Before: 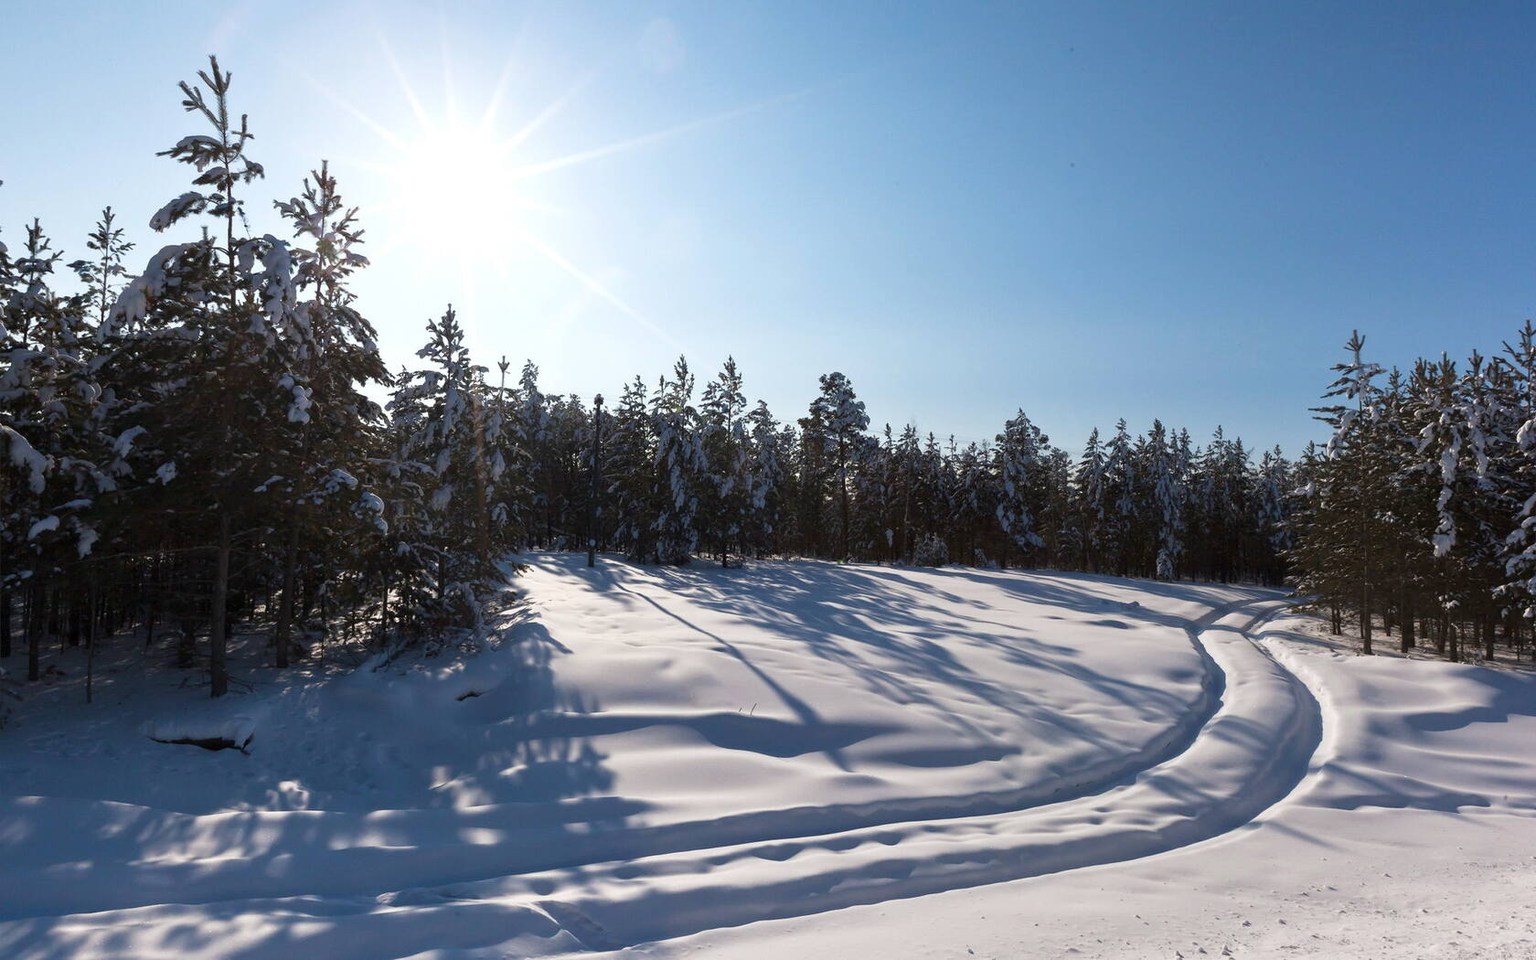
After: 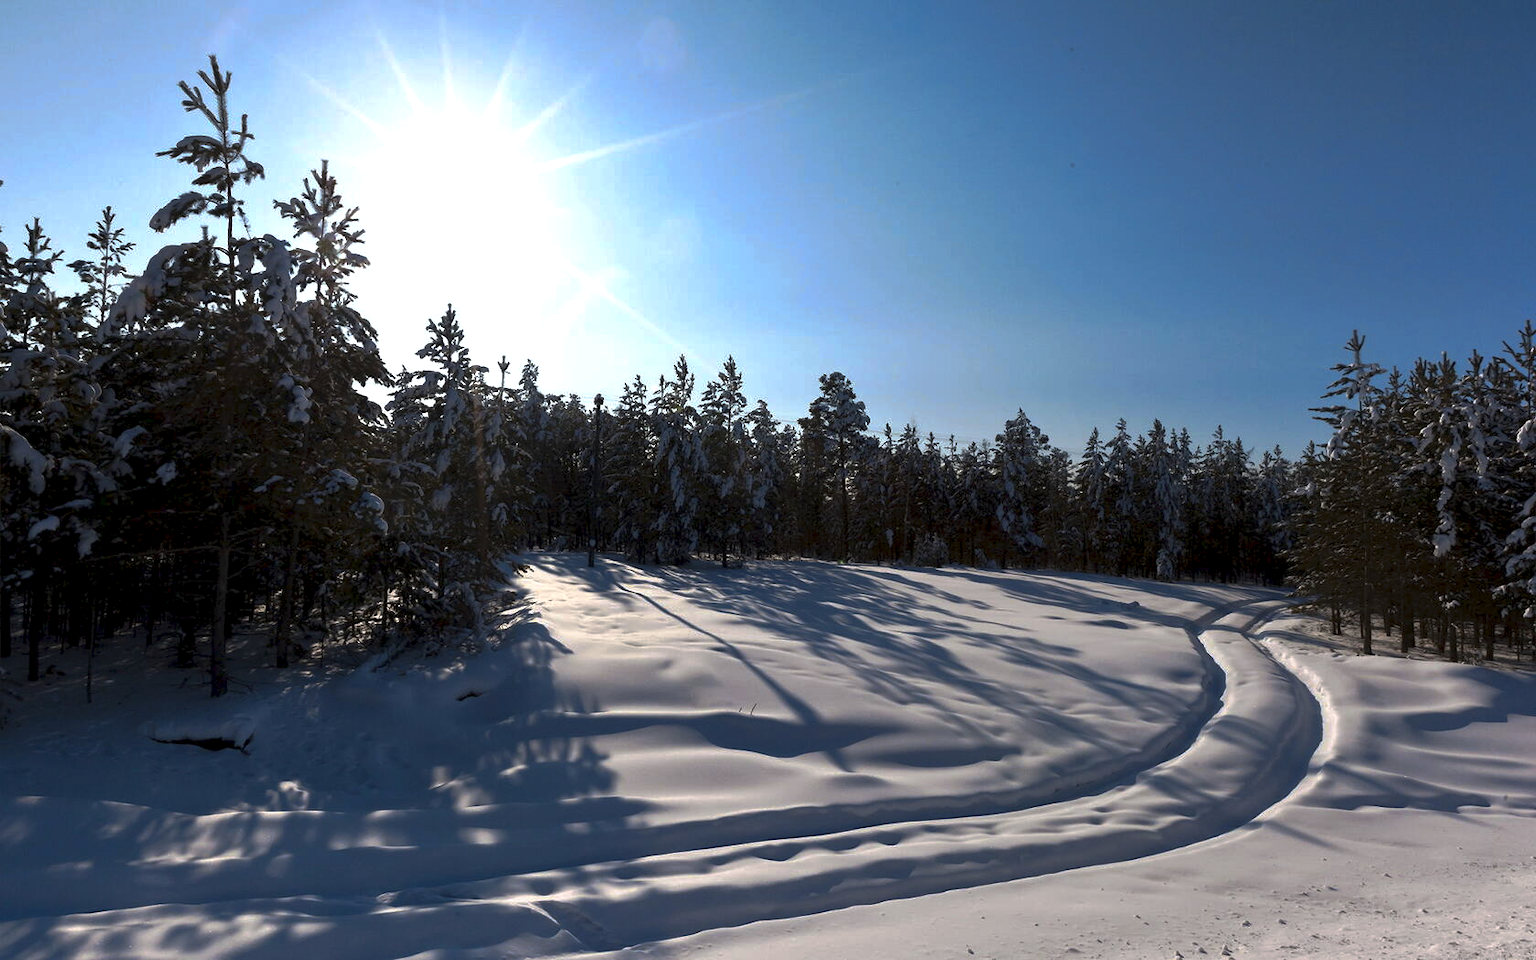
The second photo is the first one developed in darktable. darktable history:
tone curve: curves: ch0 [(0, 0) (0.003, 0.029) (0.011, 0.034) (0.025, 0.044) (0.044, 0.057) (0.069, 0.07) (0.1, 0.084) (0.136, 0.104) (0.177, 0.127) (0.224, 0.156) (0.277, 0.192) (0.335, 0.236) (0.399, 0.284) (0.468, 0.339) (0.543, 0.393) (0.623, 0.454) (0.709, 0.541) (0.801, 0.65) (0.898, 0.766) (1, 1)], preserve colors none
exposure: black level correction 0.007, exposure 0.159 EV, compensate highlight preservation false
color contrast: green-magenta contrast 0.81
